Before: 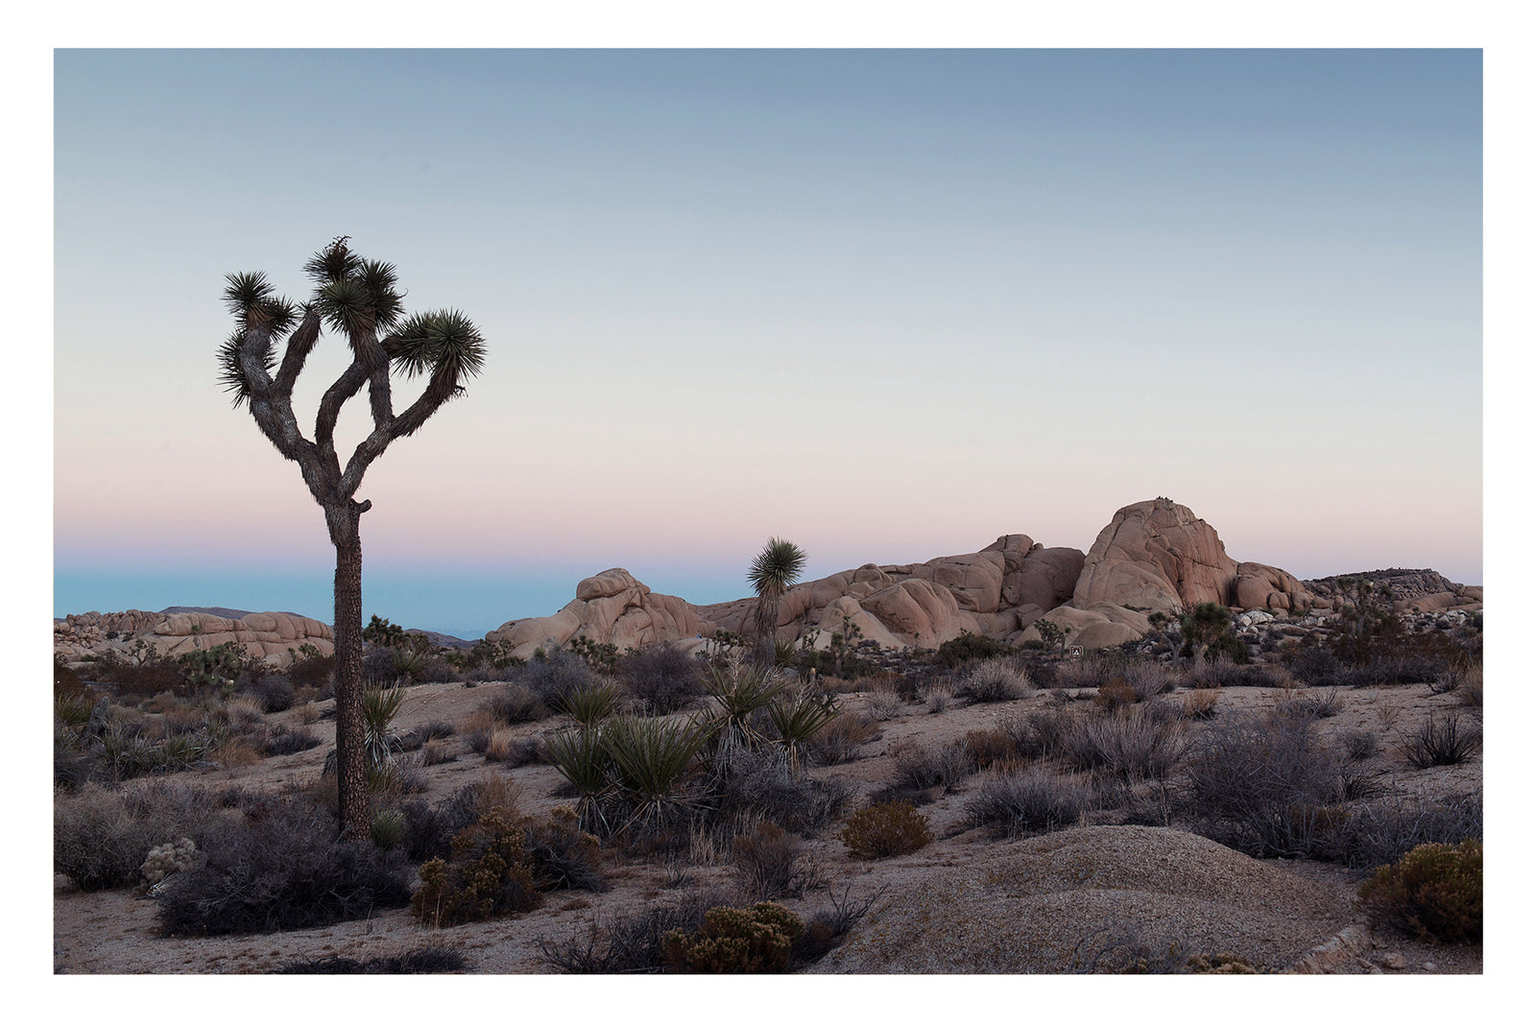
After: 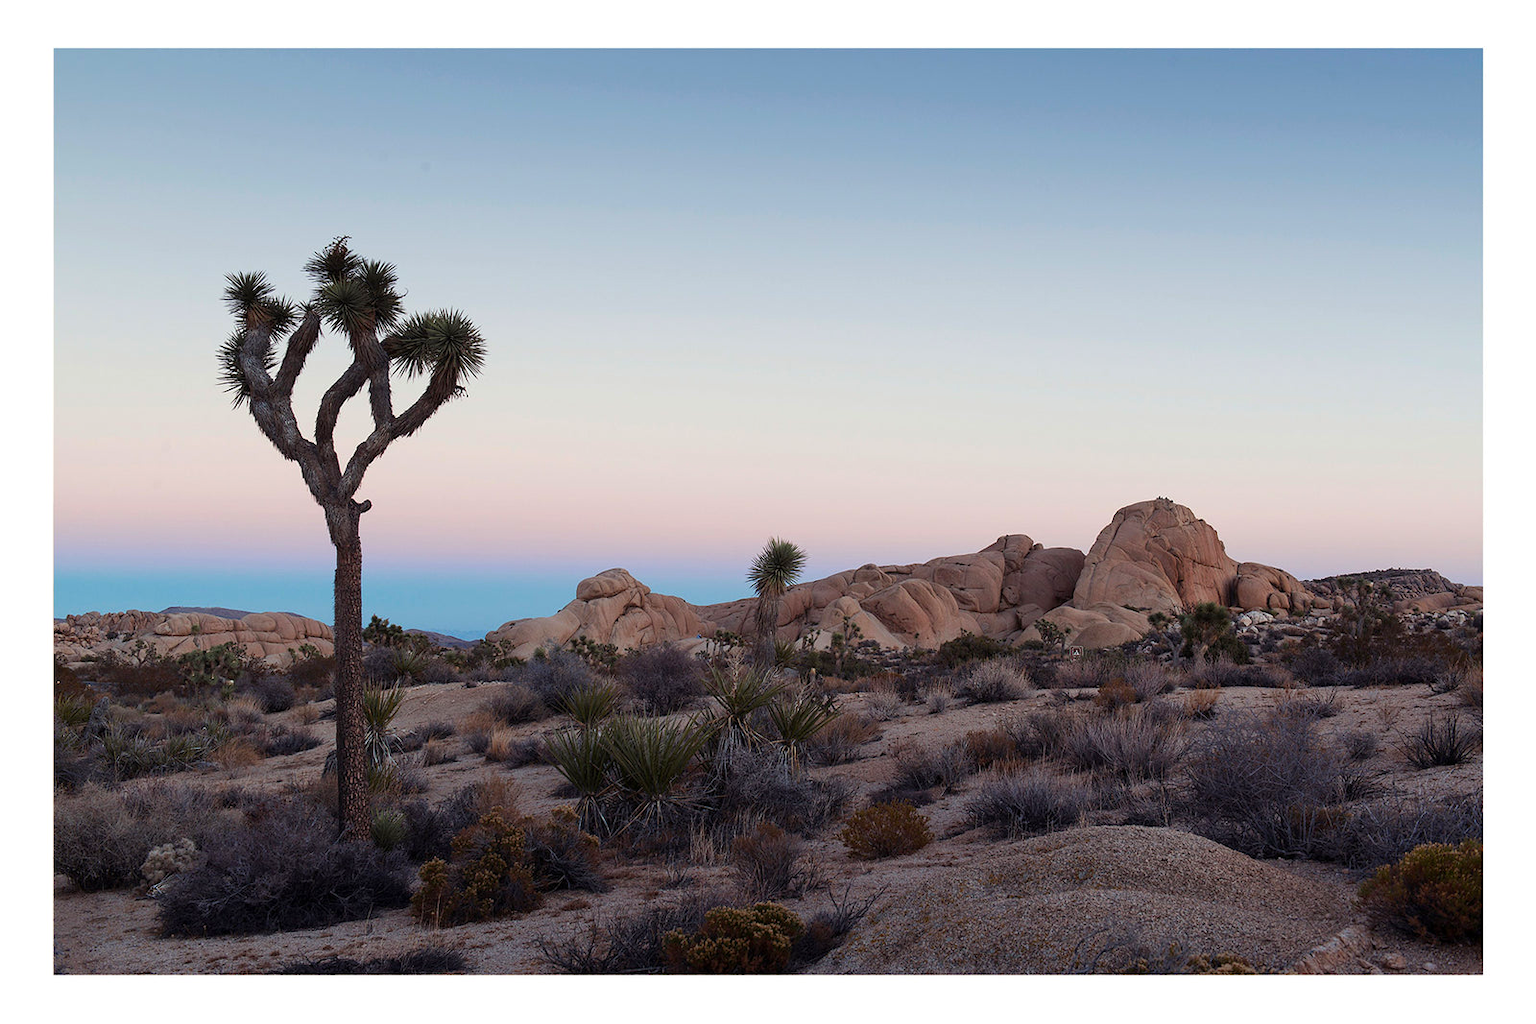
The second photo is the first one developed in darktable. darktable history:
color correction: highlights b* 0.043, saturation 1.31
